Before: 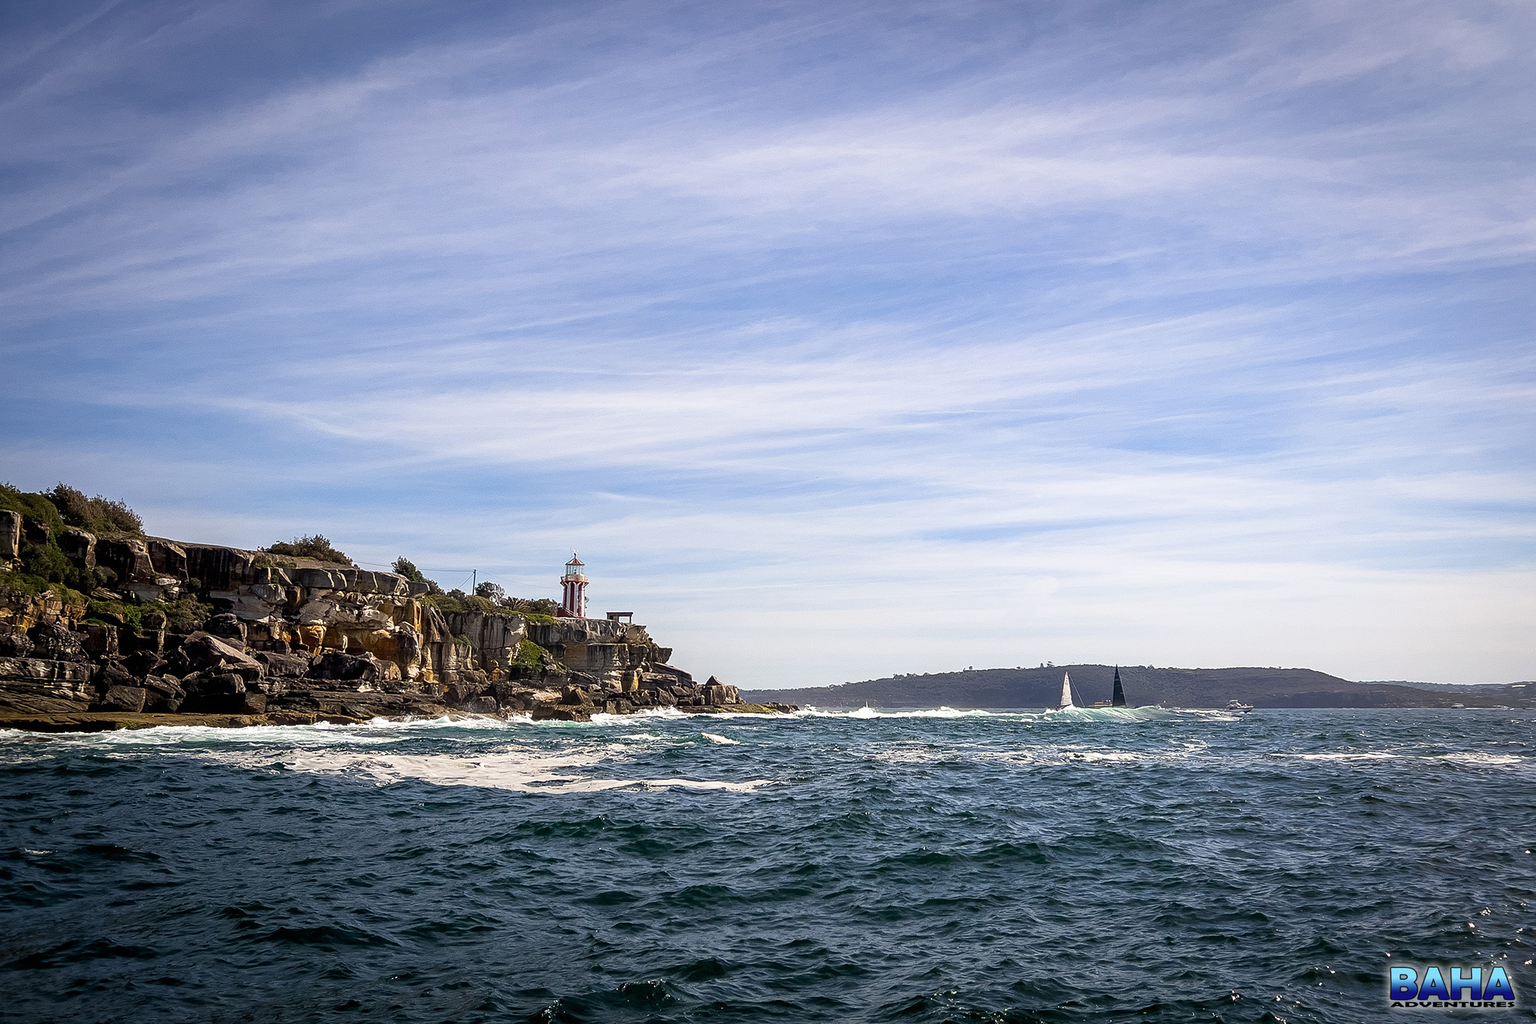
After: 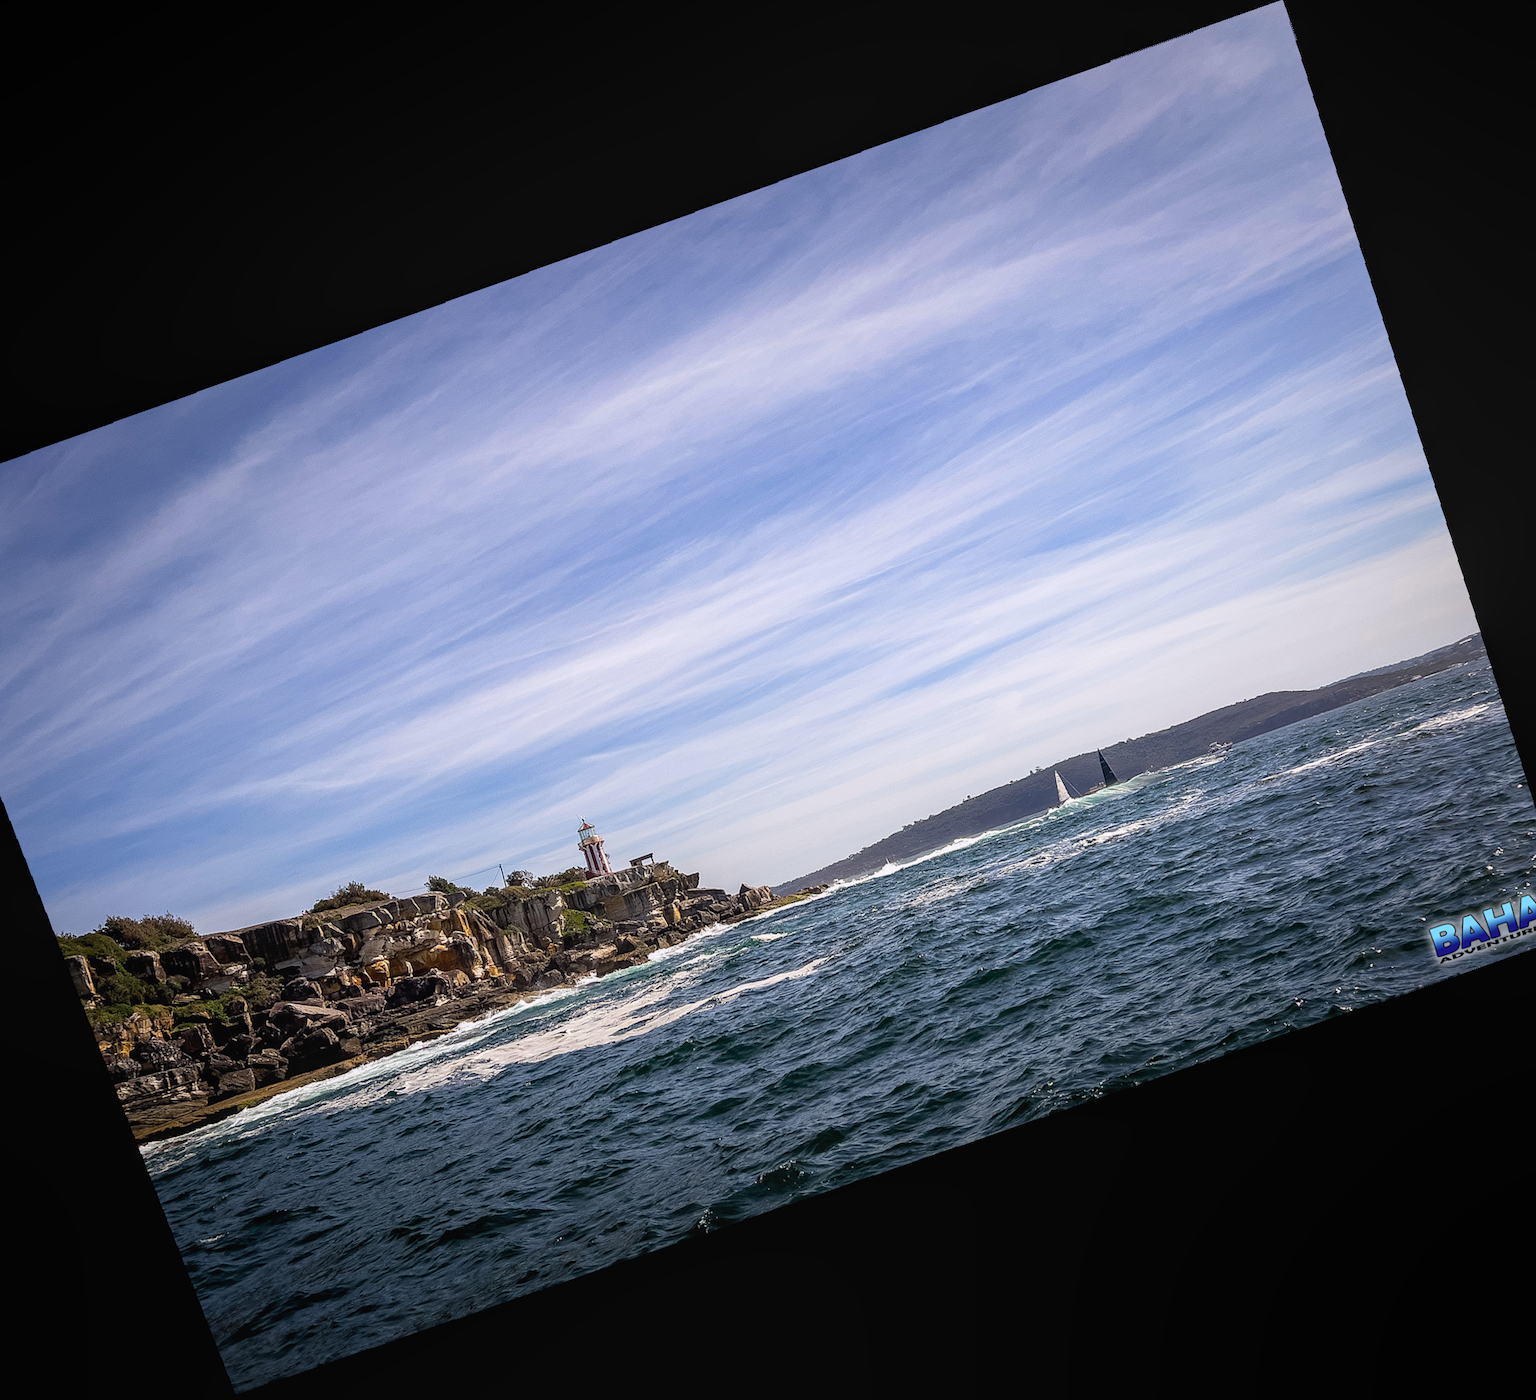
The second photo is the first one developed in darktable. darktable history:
rotate and perspective: lens shift (vertical) 0.048, lens shift (horizontal) -0.024, automatic cropping off
white balance: red 1.009, blue 1.027
crop and rotate: angle 19.43°, left 6.812%, right 4.125%, bottom 1.087%
local contrast: detail 110%
